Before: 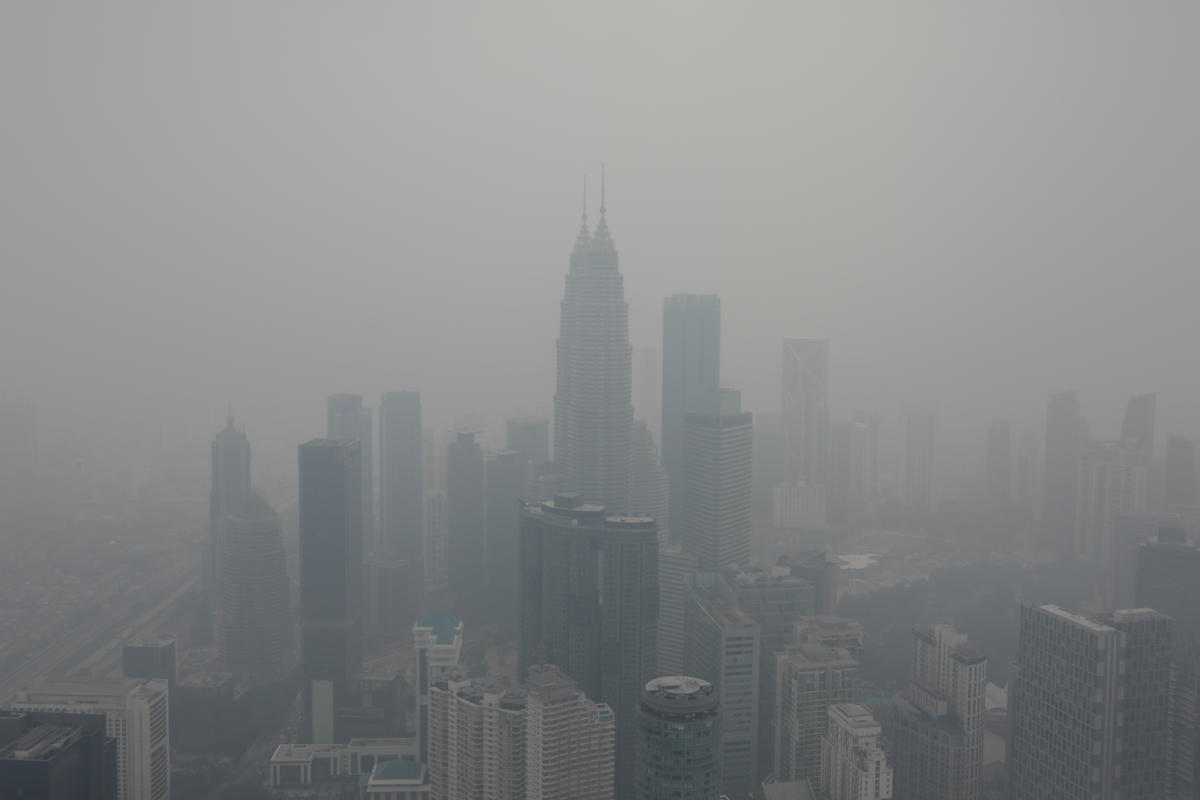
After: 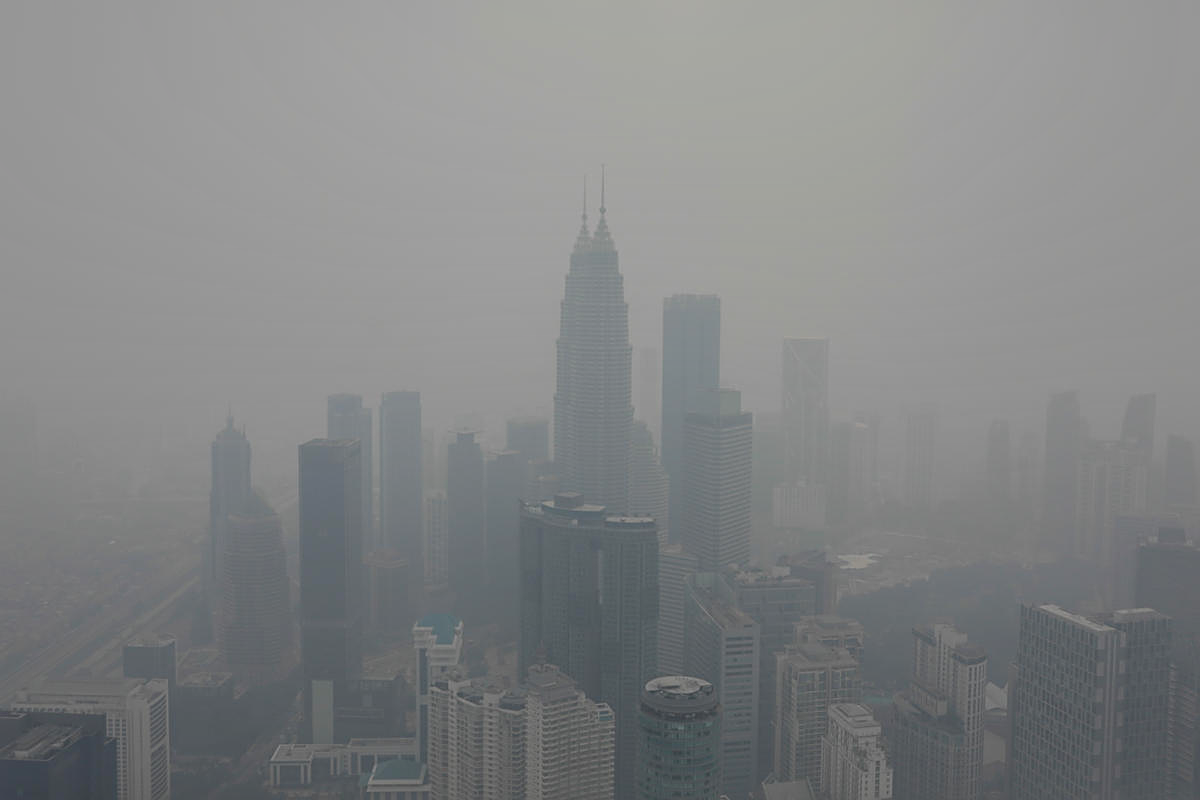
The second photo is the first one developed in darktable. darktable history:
color correction: saturation 1.1
sharpen: on, module defaults
shadows and highlights: on, module defaults
